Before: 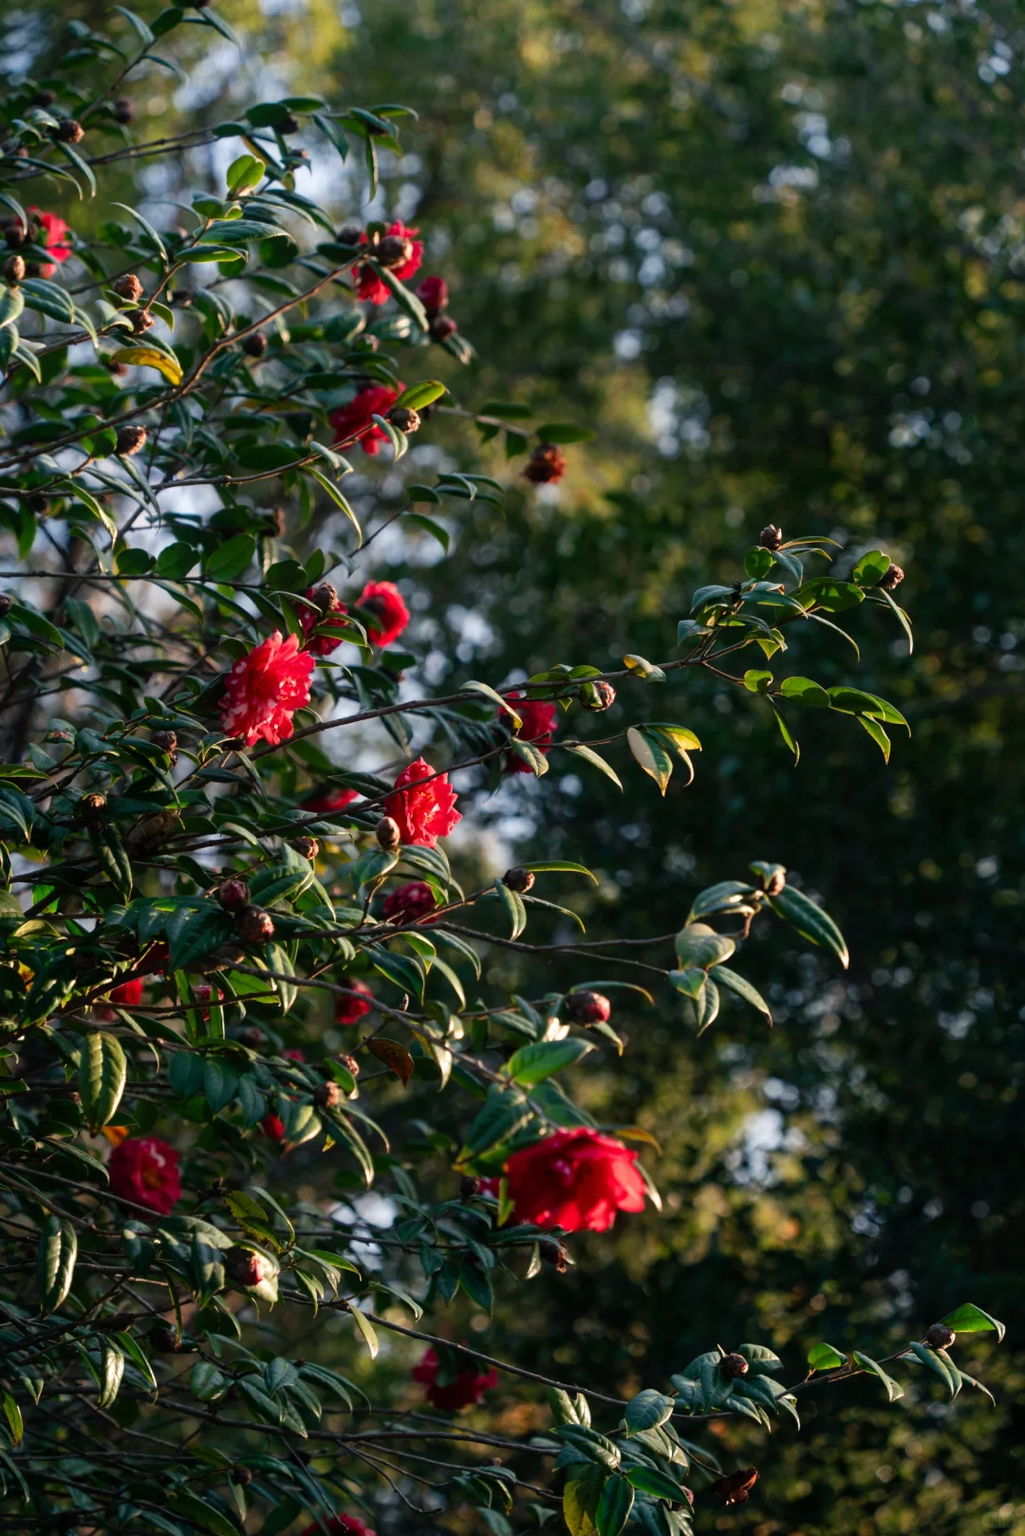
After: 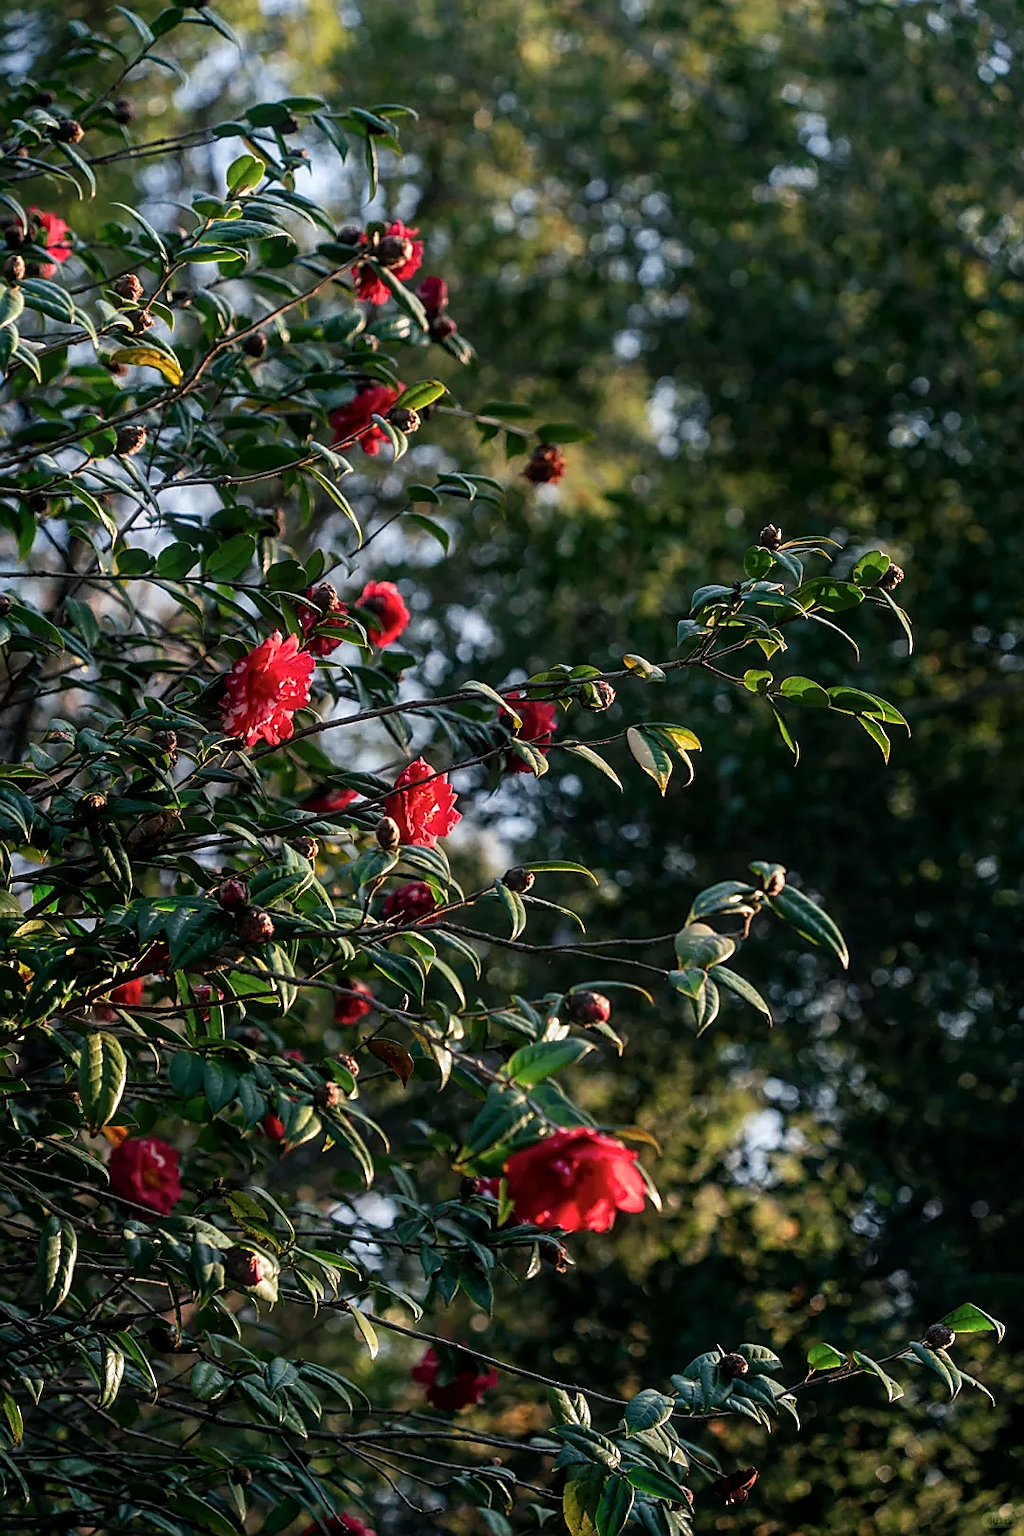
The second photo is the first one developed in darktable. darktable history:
local contrast: on, module defaults
sharpen: radius 1.4, amount 1.25, threshold 0.7
white balance: red 0.986, blue 1.01
color balance rgb: linear chroma grading › global chroma 1.5%, linear chroma grading › mid-tones -1%, perceptual saturation grading › global saturation -3%, perceptual saturation grading › shadows -2%
